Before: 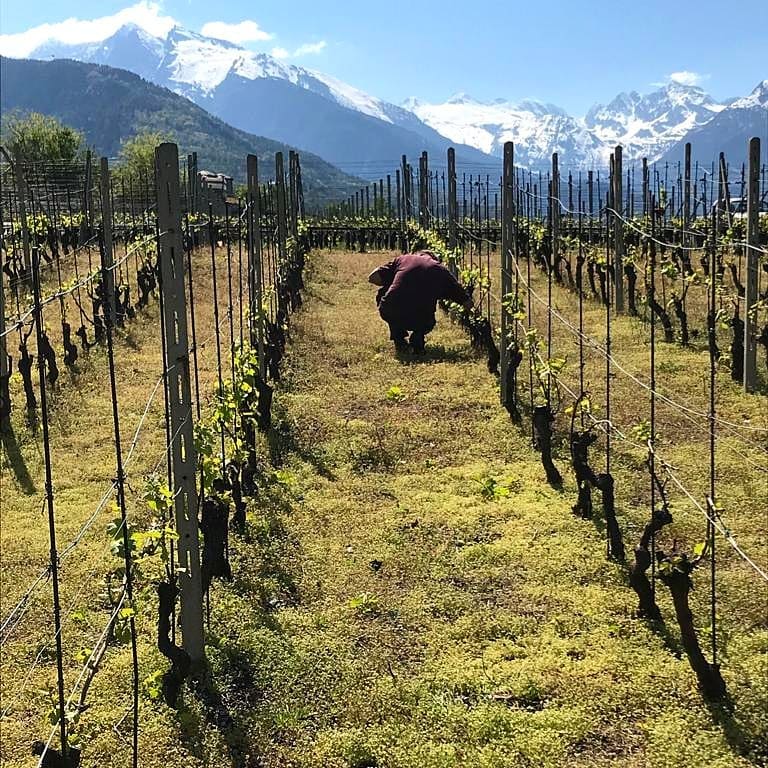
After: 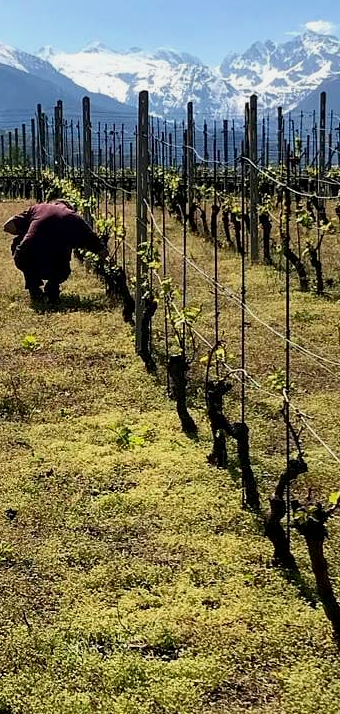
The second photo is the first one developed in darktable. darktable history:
local contrast: mode bilateral grid, contrast 20, coarseness 50, detail 120%, midtone range 0.2
exposure: black level correction 0.006, exposure -0.226 EV, compensate highlight preservation false
crop: left 47.628%, top 6.643%, right 7.874%
